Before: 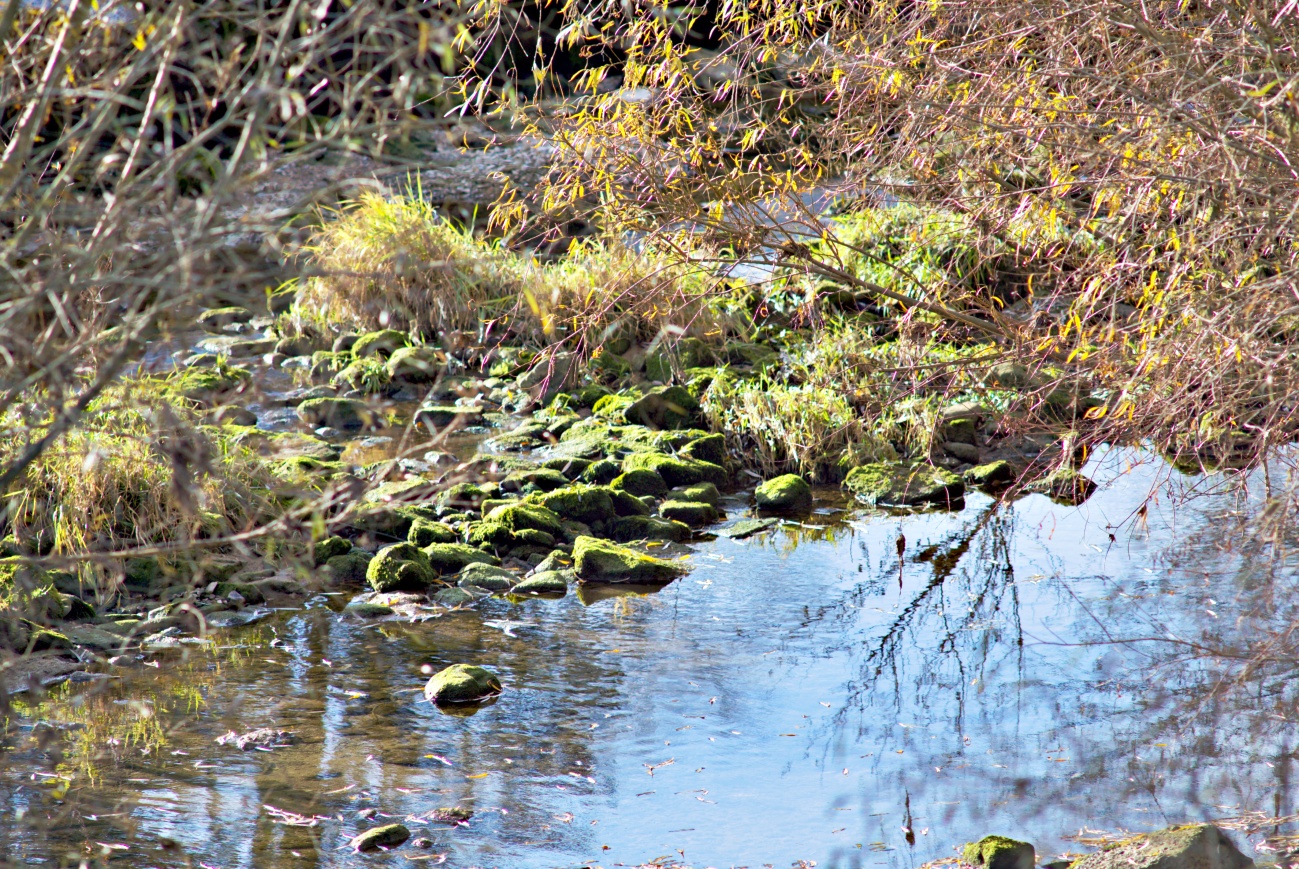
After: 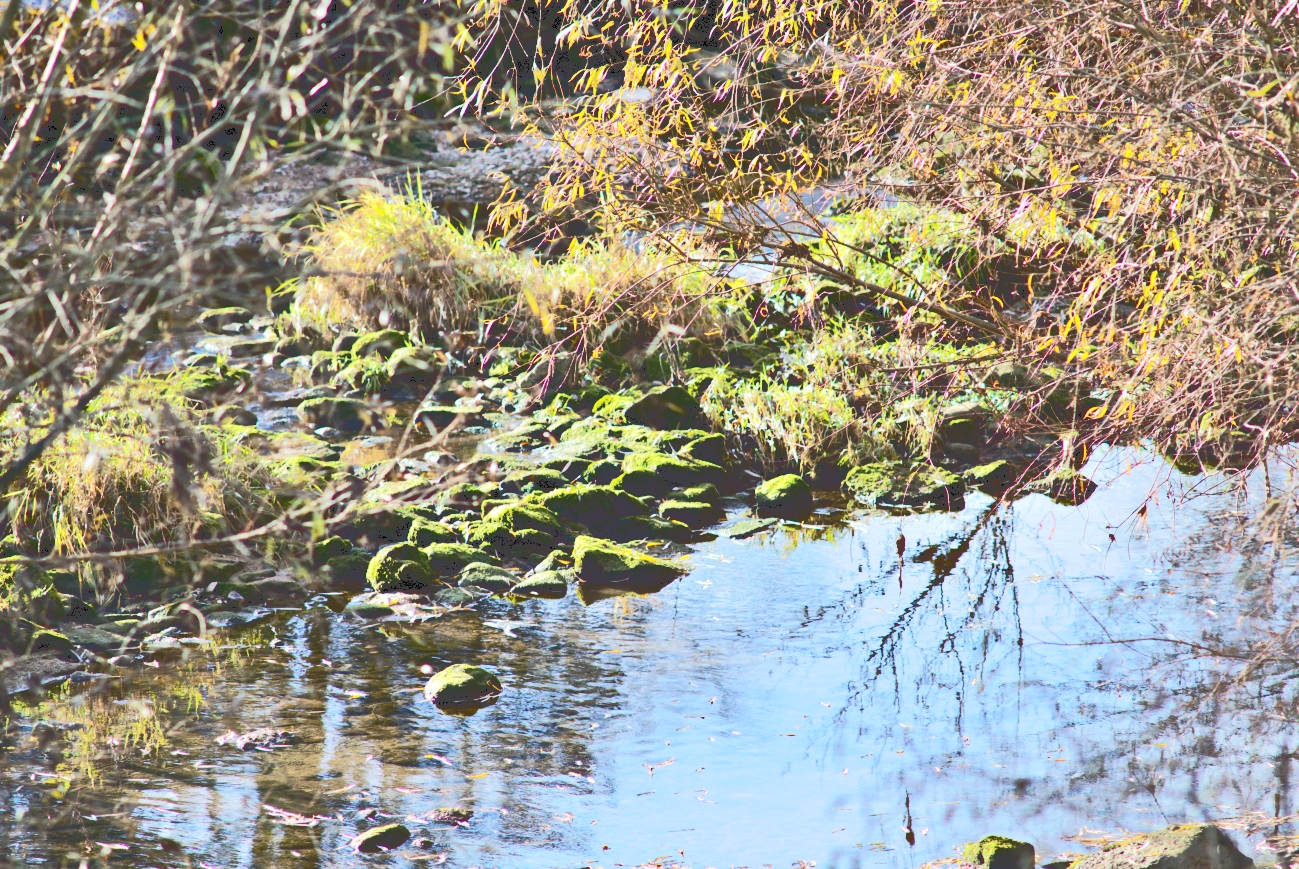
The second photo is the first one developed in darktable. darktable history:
tone curve: curves: ch0 [(0, 0) (0.003, 0.26) (0.011, 0.26) (0.025, 0.26) (0.044, 0.257) (0.069, 0.257) (0.1, 0.257) (0.136, 0.255) (0.177, 0.258) (0.224, 0.272) (0.277, 0.294) (0.335, 0.346) (0.399, 0.422) (0.468, 0.536) (0.543, 0.657) (0.623, 0.757) (0.709, 0.823) (0.801, 0.872) (0.898, 0.92) (1, 1)], color space Lab, independent channels, preserve colors none
